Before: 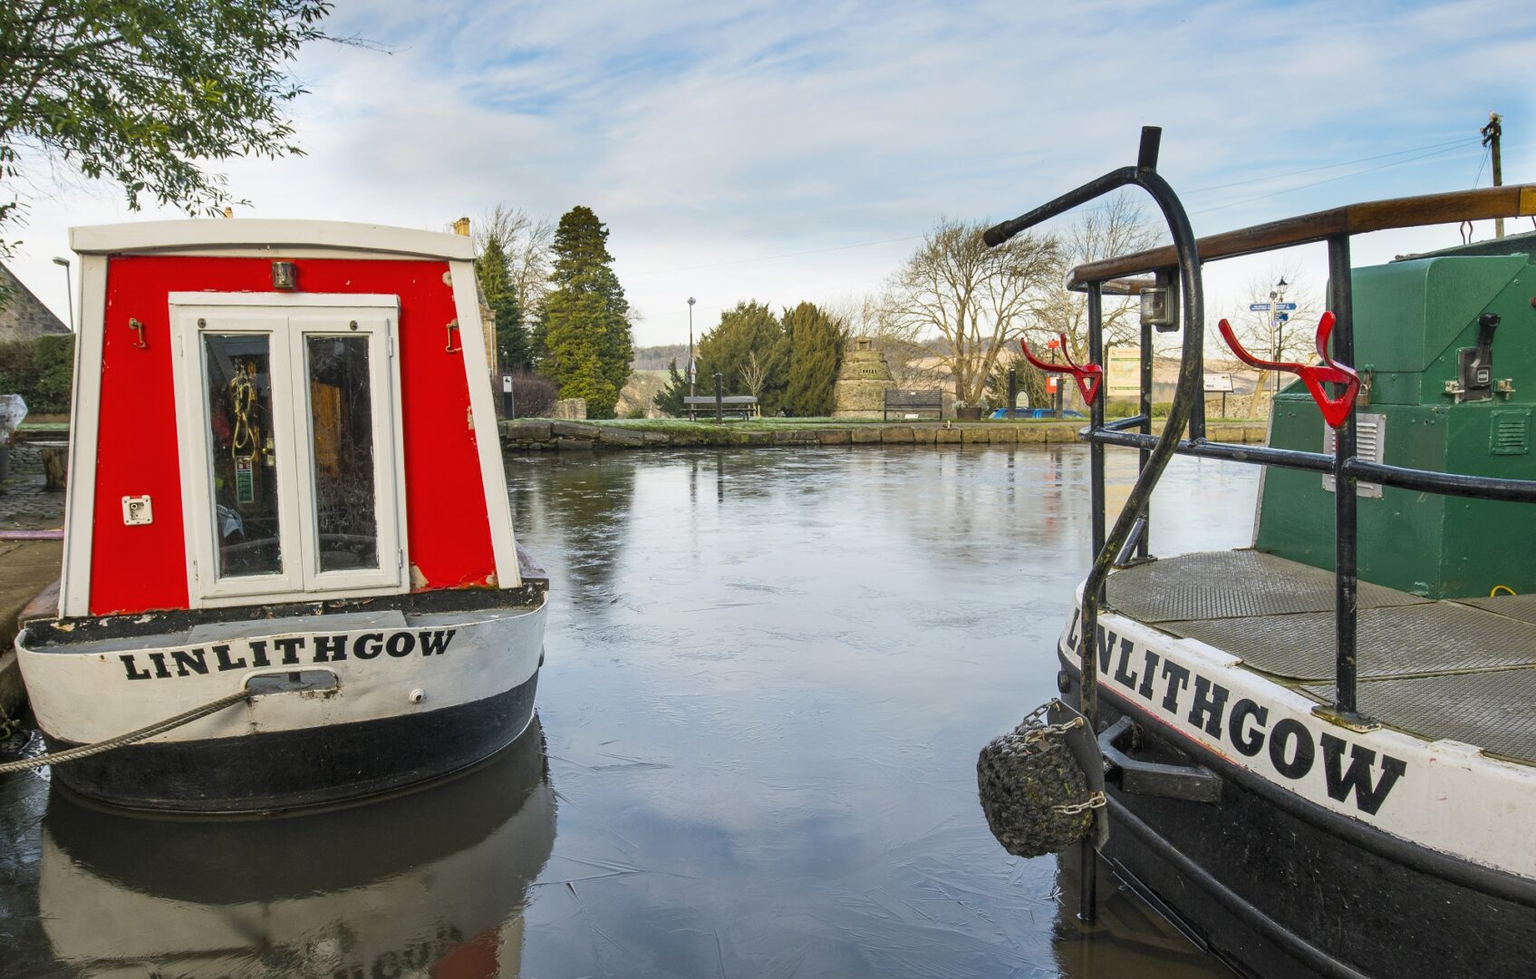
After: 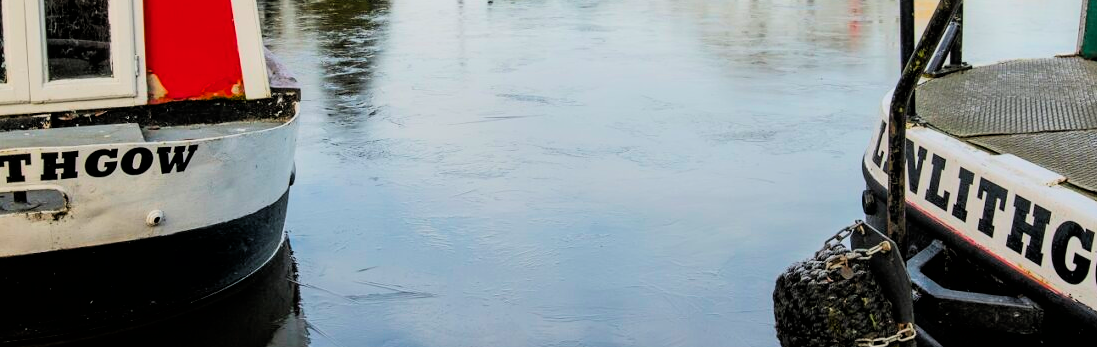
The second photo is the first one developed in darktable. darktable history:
filmic rgb: black relative exposure -4.26 EV, white relative exposure 4.56 EV, hardness 2.4, contrast 1.05, color science v6 (2022)
exposure: compensate highlight preservation false
color balance rgb: perceptual saturation grading › global saturation 31.034%, perceptual brilliance grading › global brilliance 15.012%, perceptual brilliance grading › shadows -34.217%
crop: left 18.047%, top 51.003%, right 17.199%, bottom 16.838%
